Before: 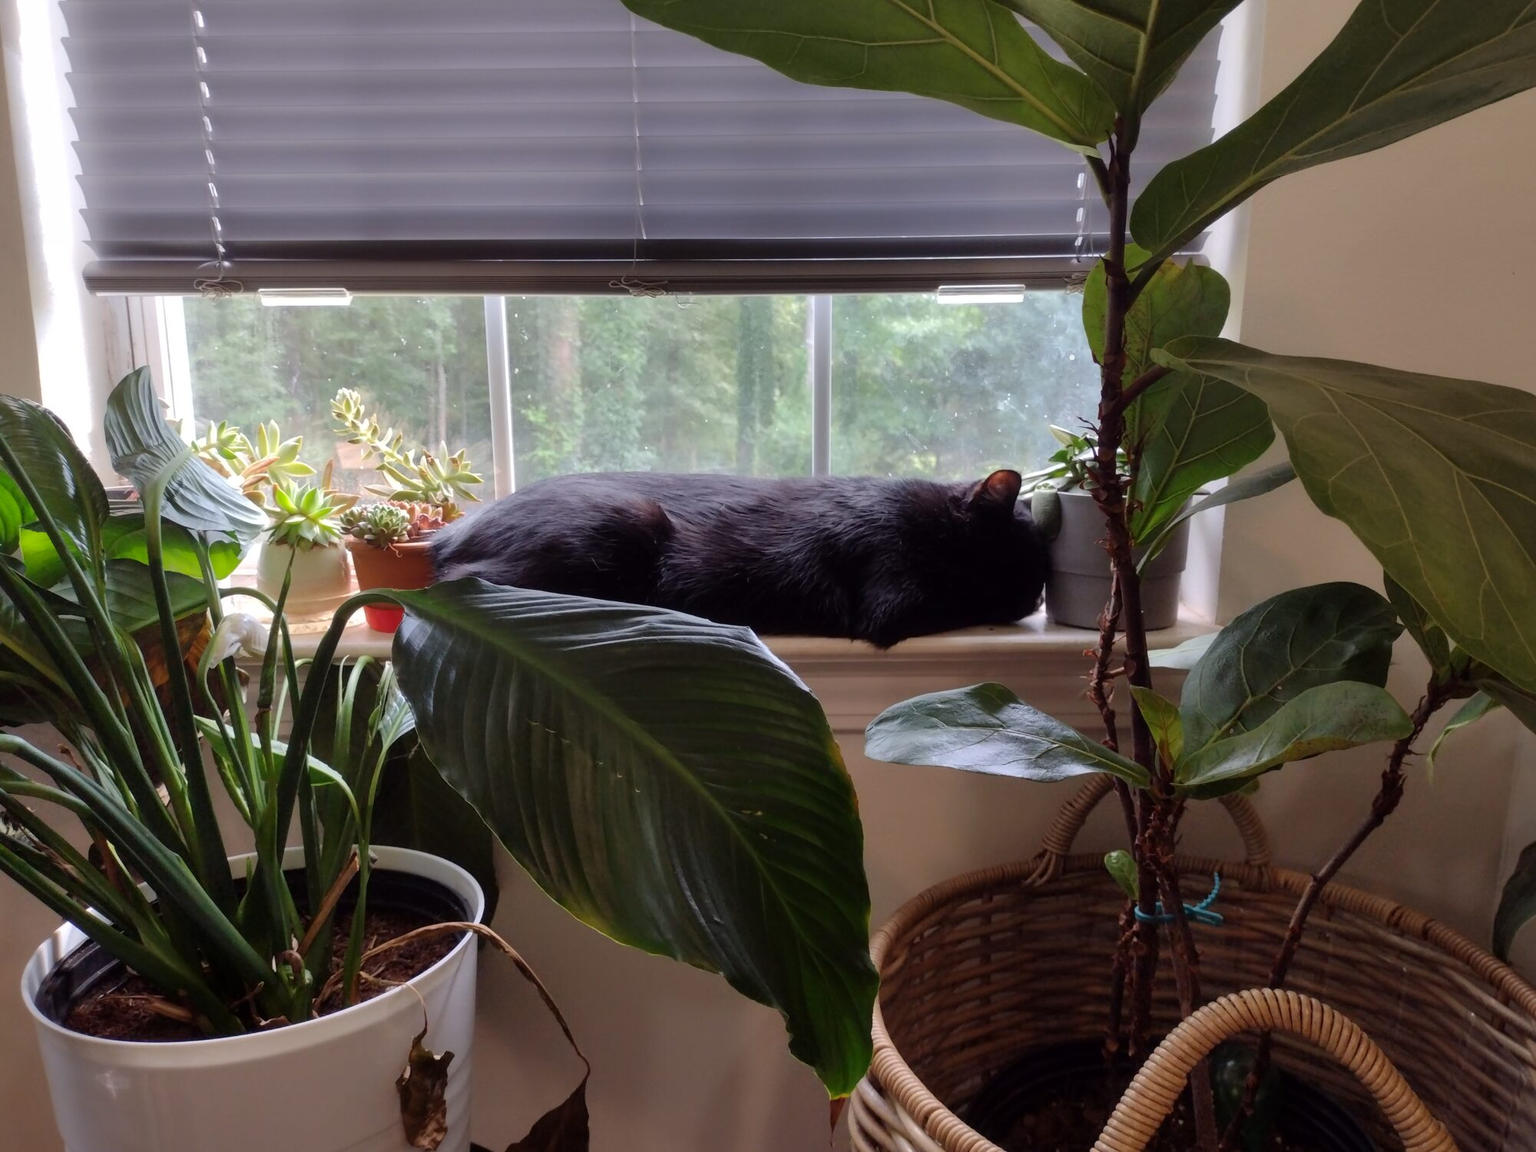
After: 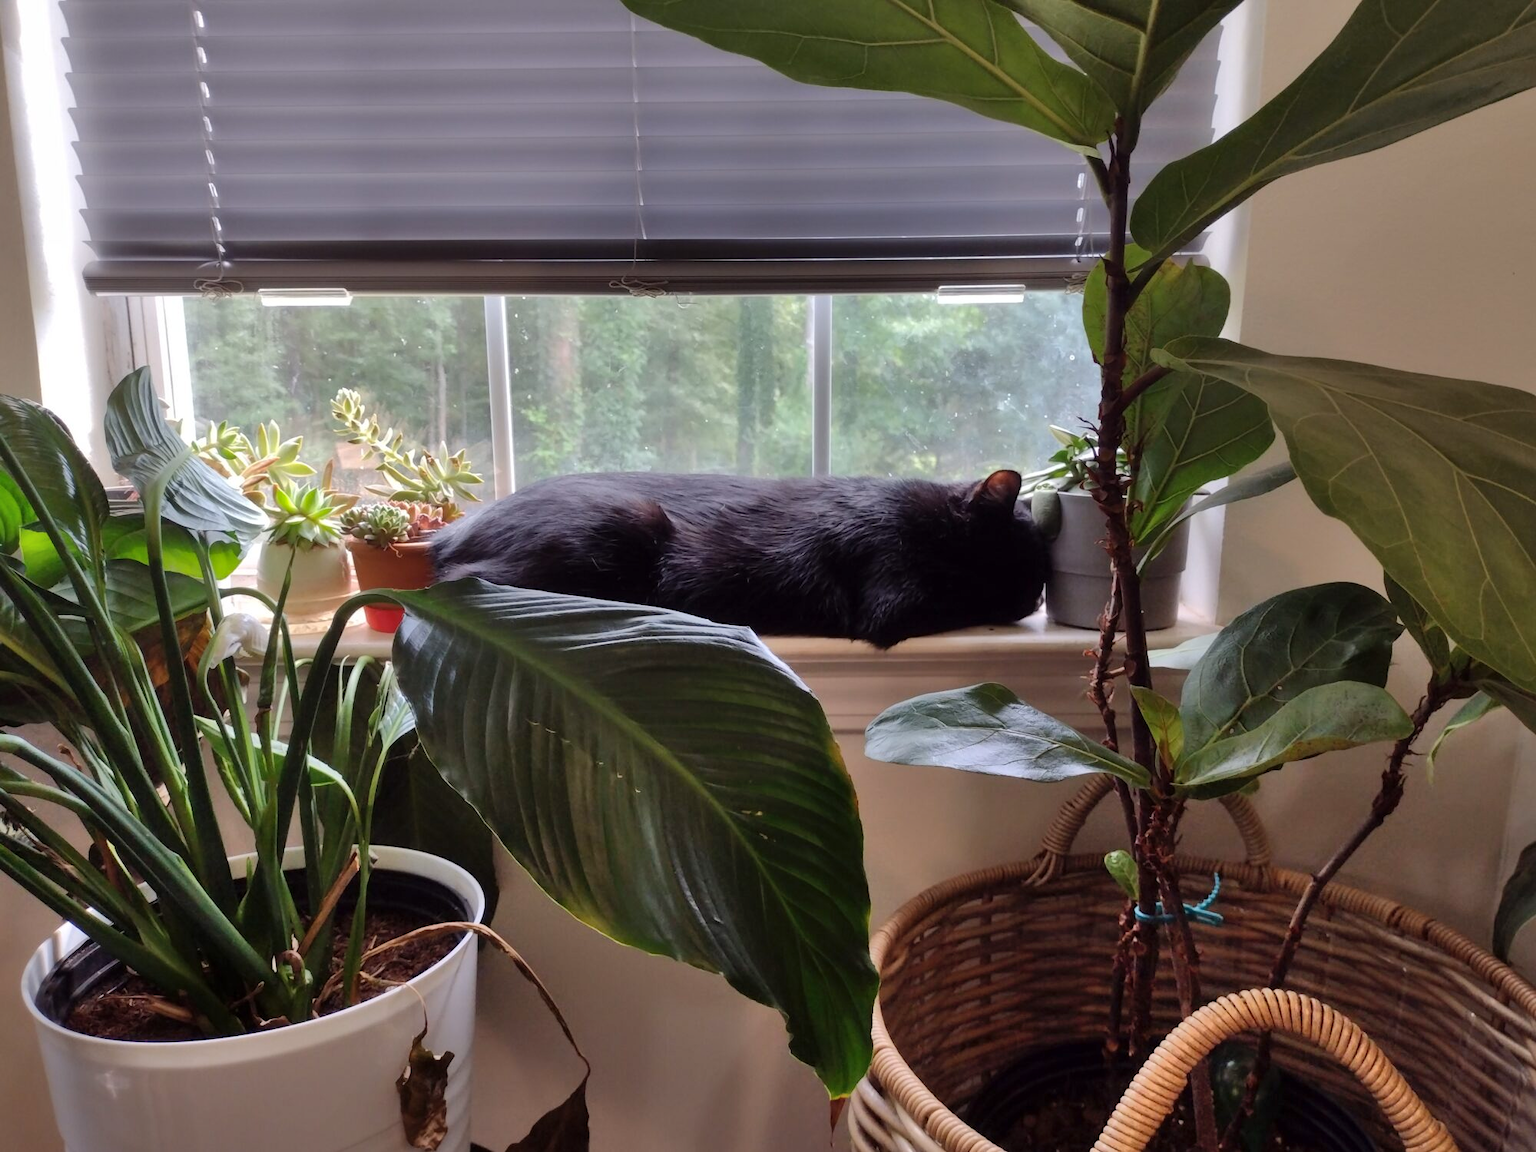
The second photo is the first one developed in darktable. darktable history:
shadows and highlights: highlights color adjustment 32.43%, soften with gaussian
